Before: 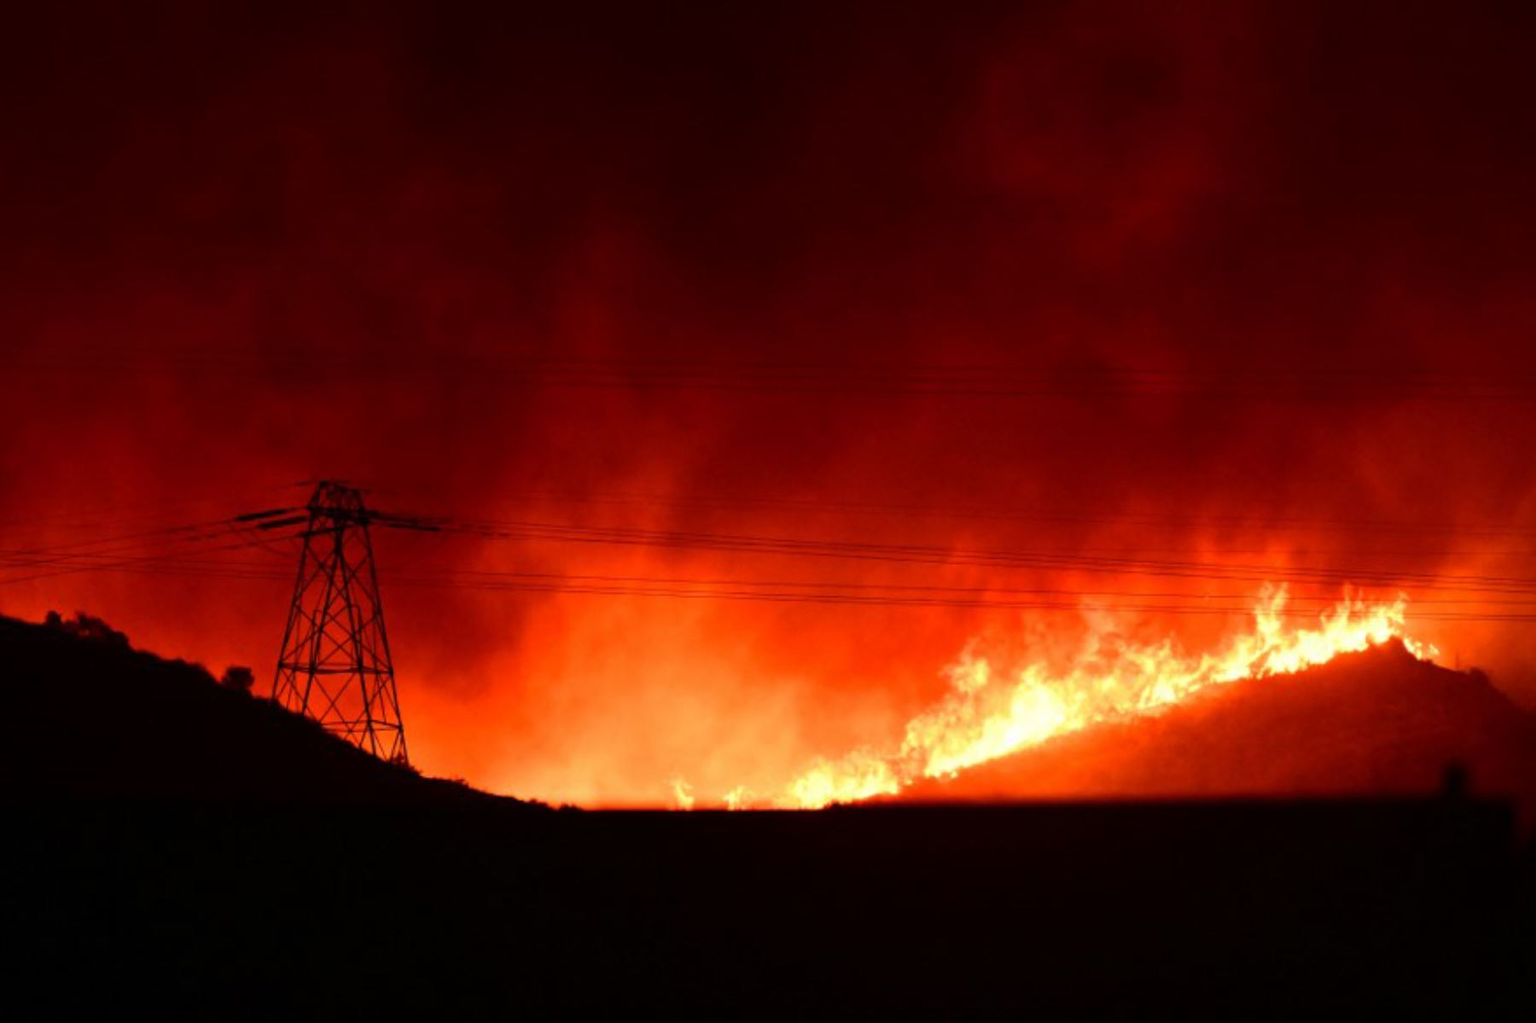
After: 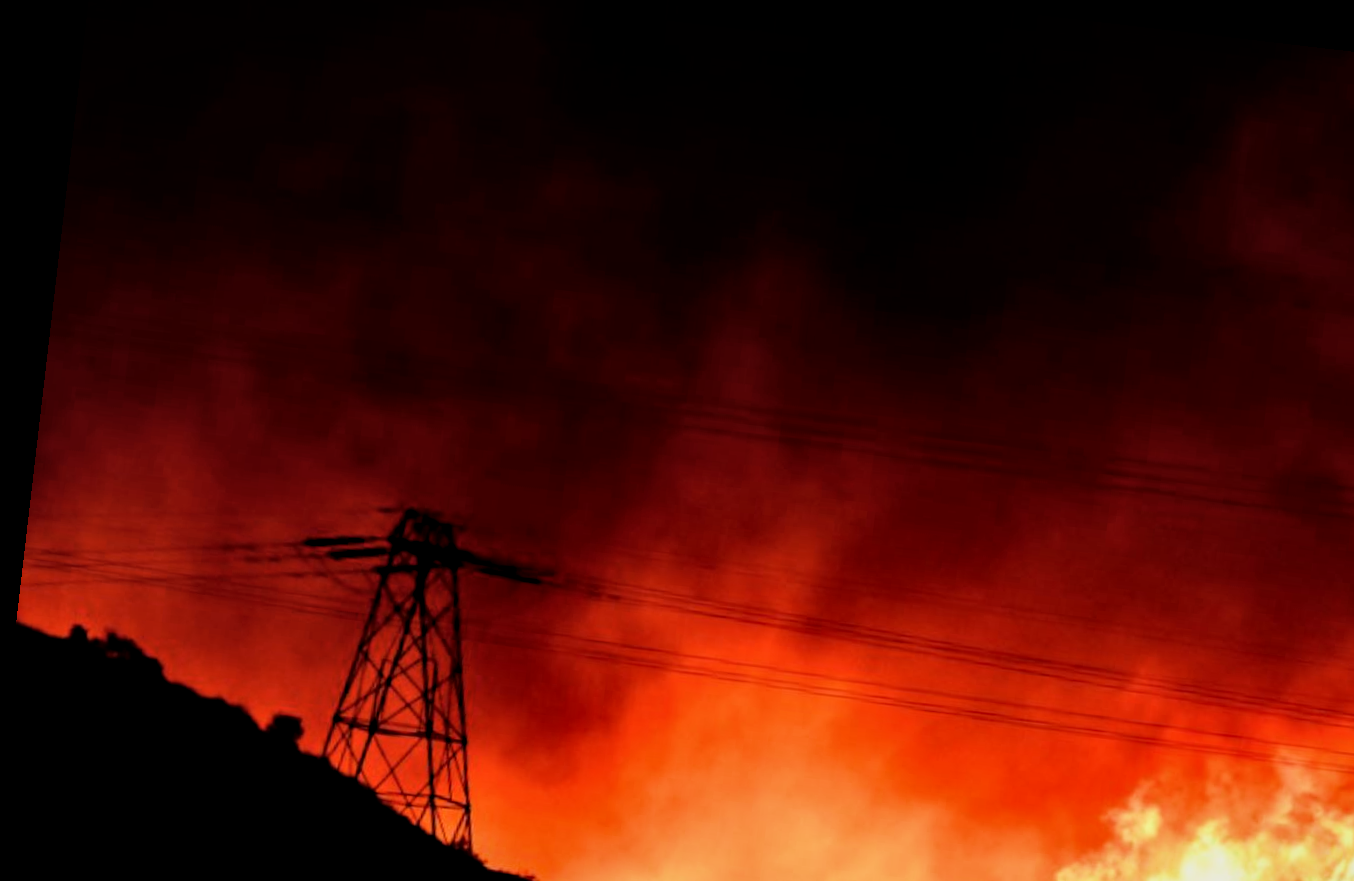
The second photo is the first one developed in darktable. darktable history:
filmic rgb: black relative exposure -5.13 EV, white relative exposure 3.97 EV, hardness 2.89, contrast 1.301
crop and rotate: angle -6.65°, left 2.005%, top 6.705%, right 27.719%, bottom 30.321%
local contrast: detail 130%
